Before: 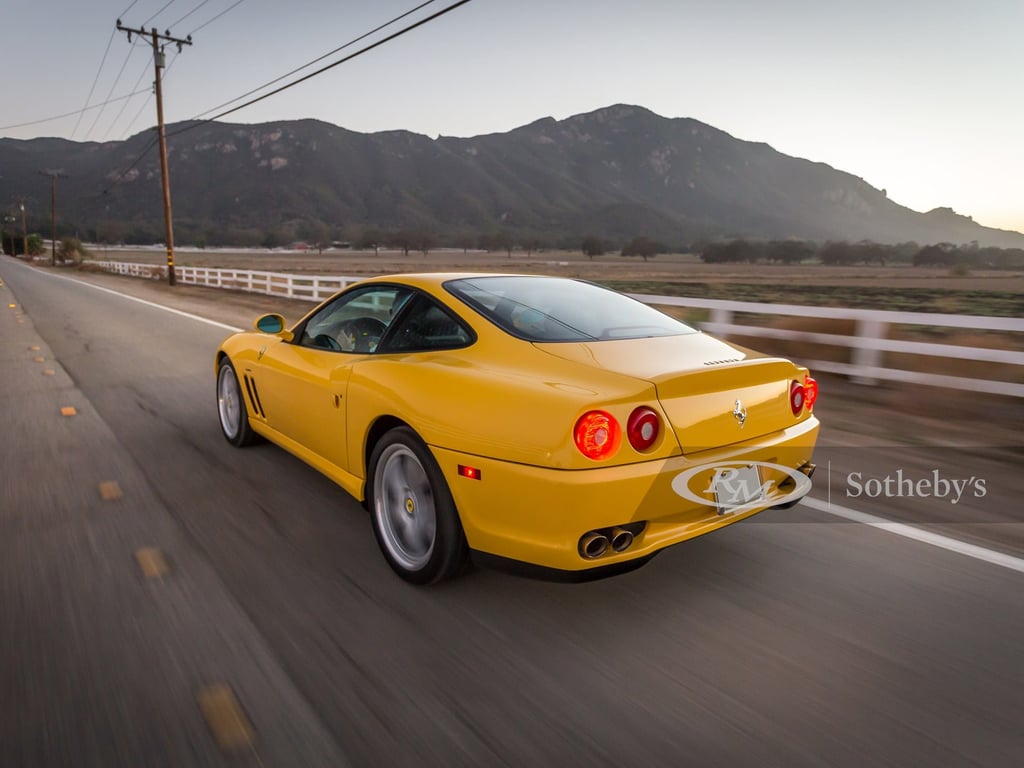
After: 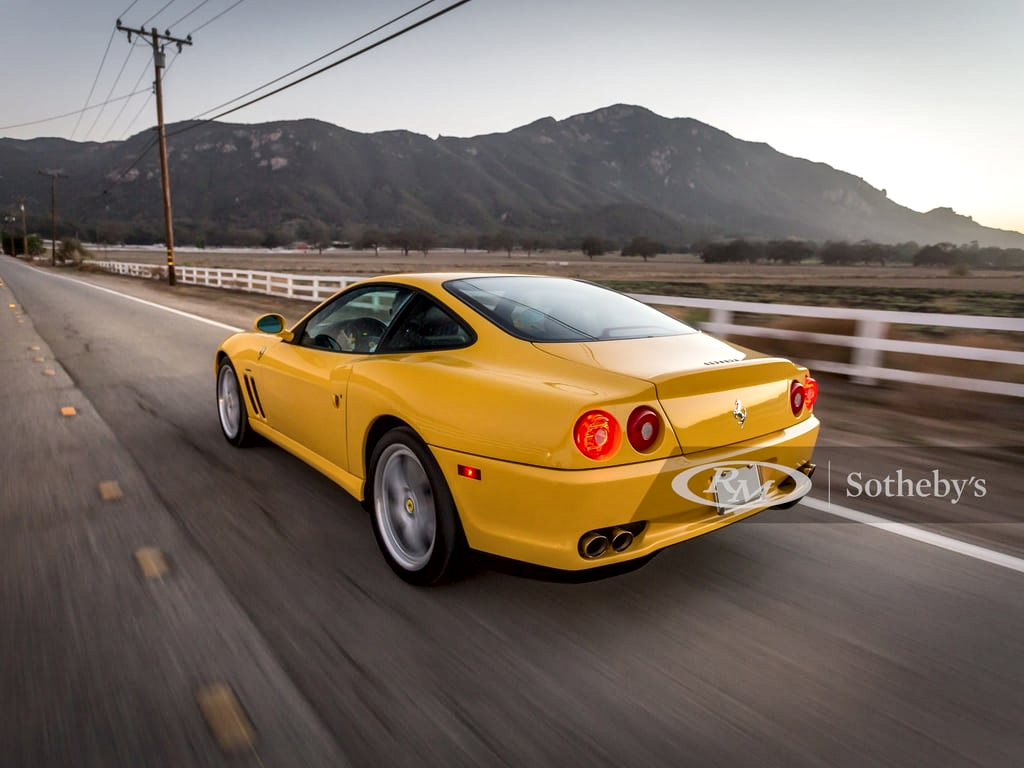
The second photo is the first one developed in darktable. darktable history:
local contrast: mode bilateral grid, contrast 21, coarseness 50, detail 171%, midtone range 0.2
